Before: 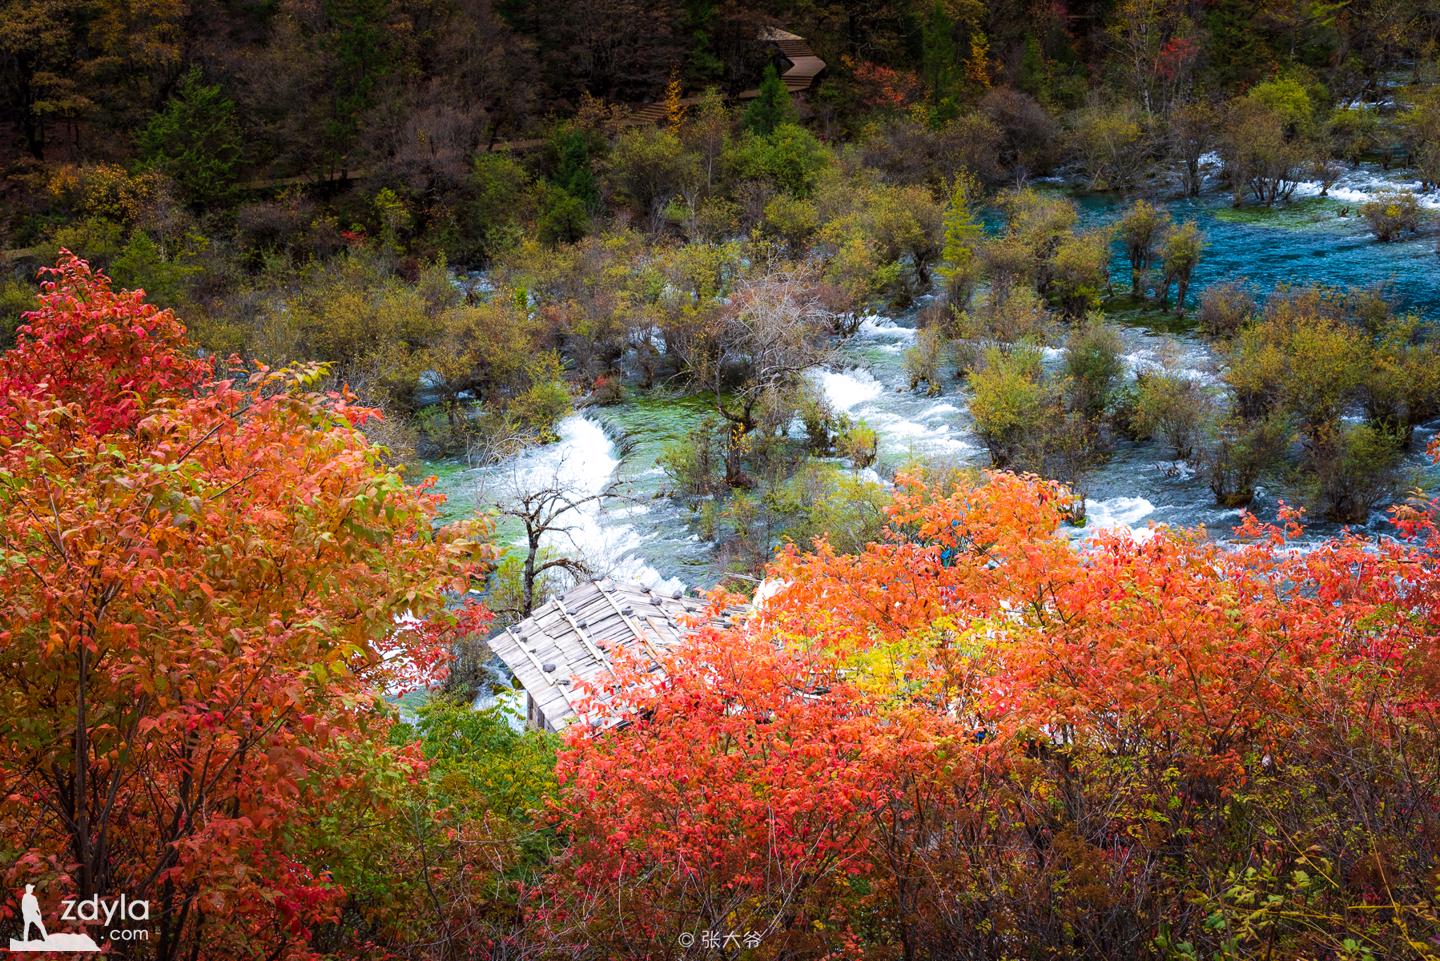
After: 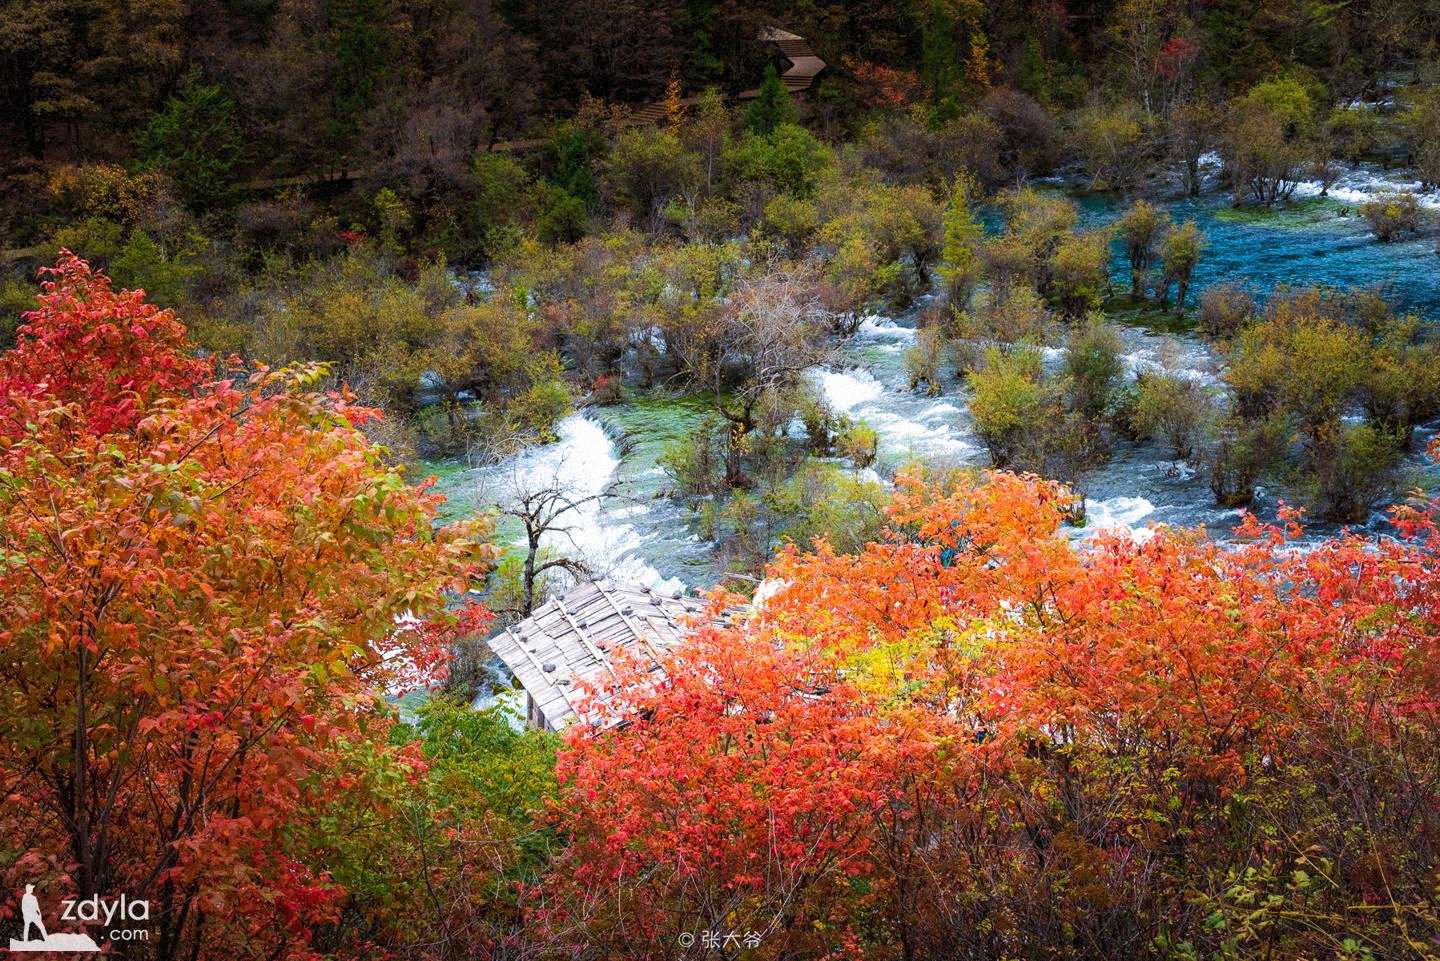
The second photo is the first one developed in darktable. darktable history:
rotate and perspective: automatic cropping original format, crop left 0, crop top 0
grain: mid-tones bias 0%
vignetting: fall-off start 85%, fall-off radius 80%, brightness -0.182, saturation -0.3, width/height ratio 1.219, dithering 8-bit output, unbound false
